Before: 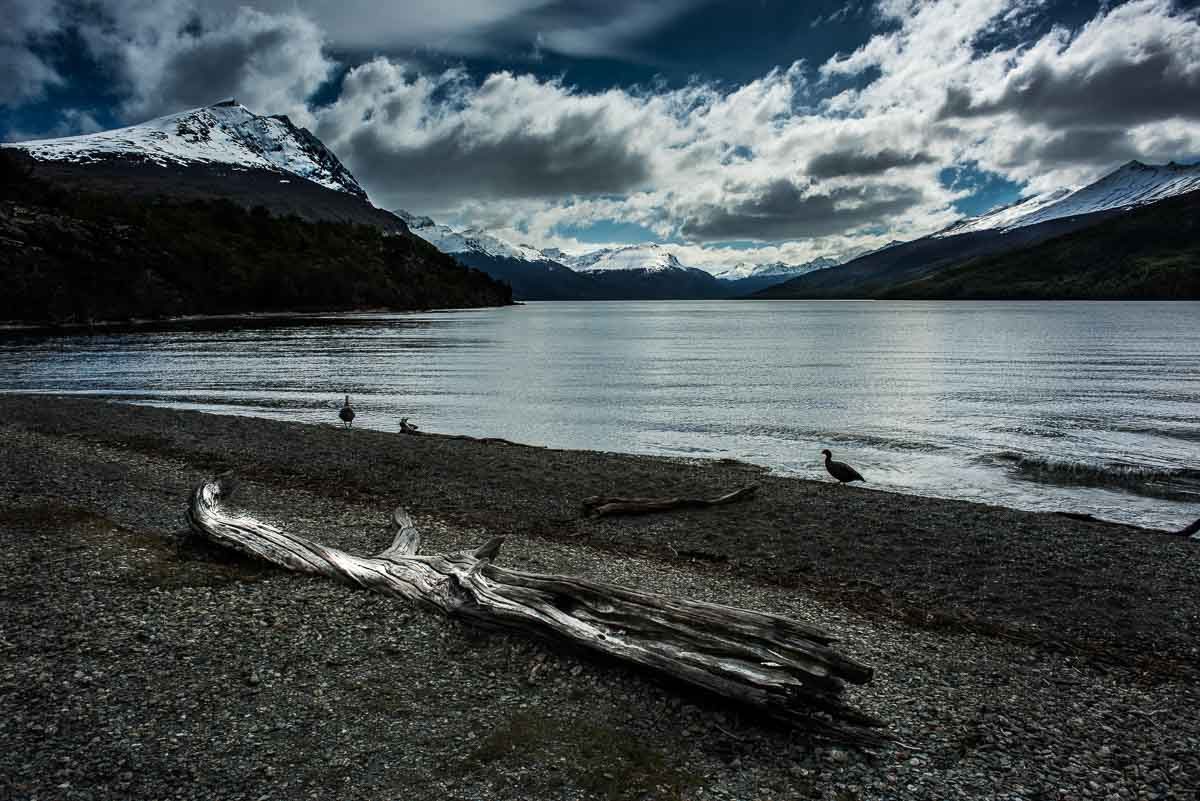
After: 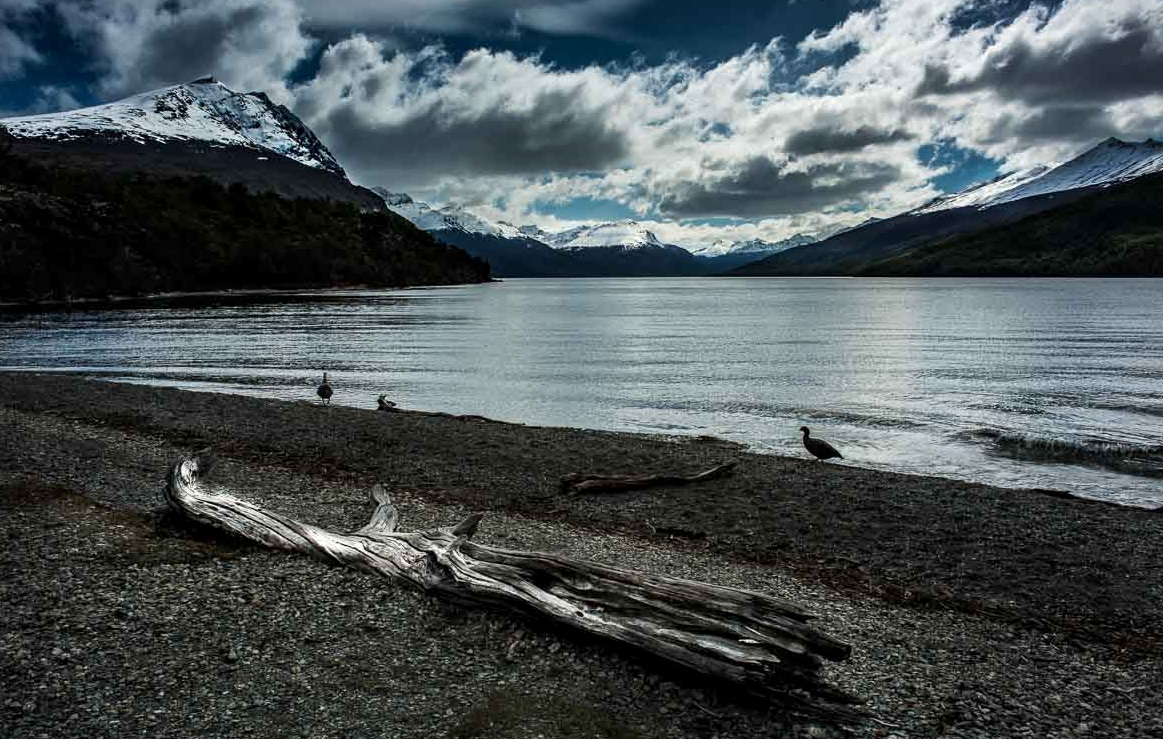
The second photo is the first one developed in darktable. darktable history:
crop: left 1.894%, top 2.886%, right 1.122%, bottom 4.834%
local contrast: mode bilateral grid, contrast 21, coarseness 51, detail 119%, midtone range 0.2
